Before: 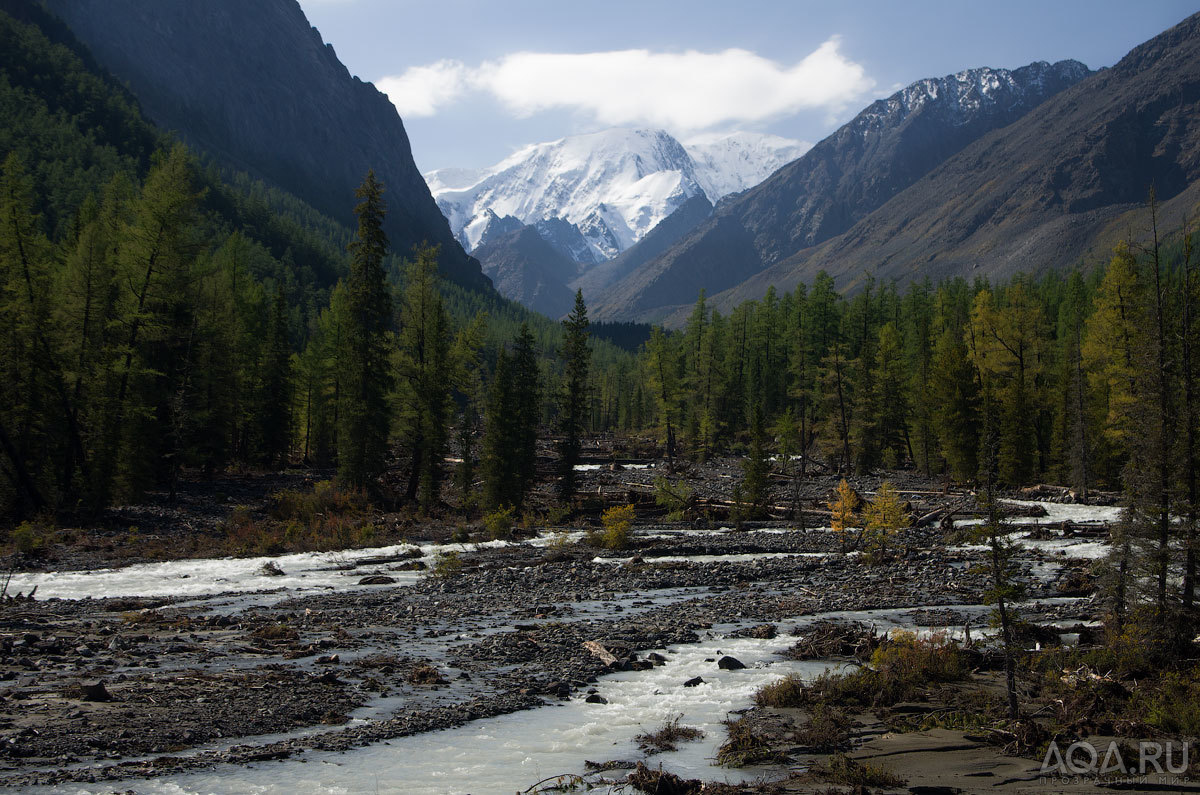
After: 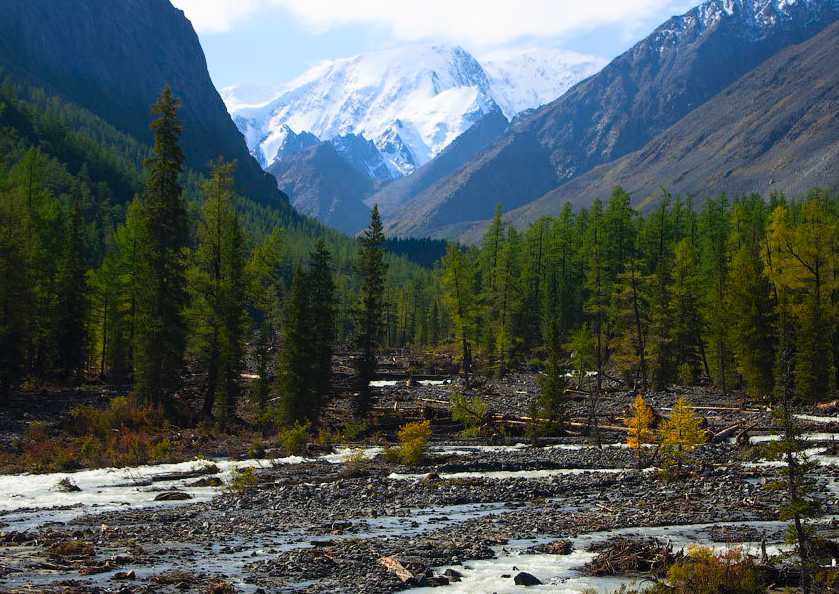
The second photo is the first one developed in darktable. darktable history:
crop and rotate: left 17.046%, top 10.659%, right 12.989%, bottom 14.553%
contrast brightness saturation: contrast 0.2, brightness 0.2, saturation 0.8
